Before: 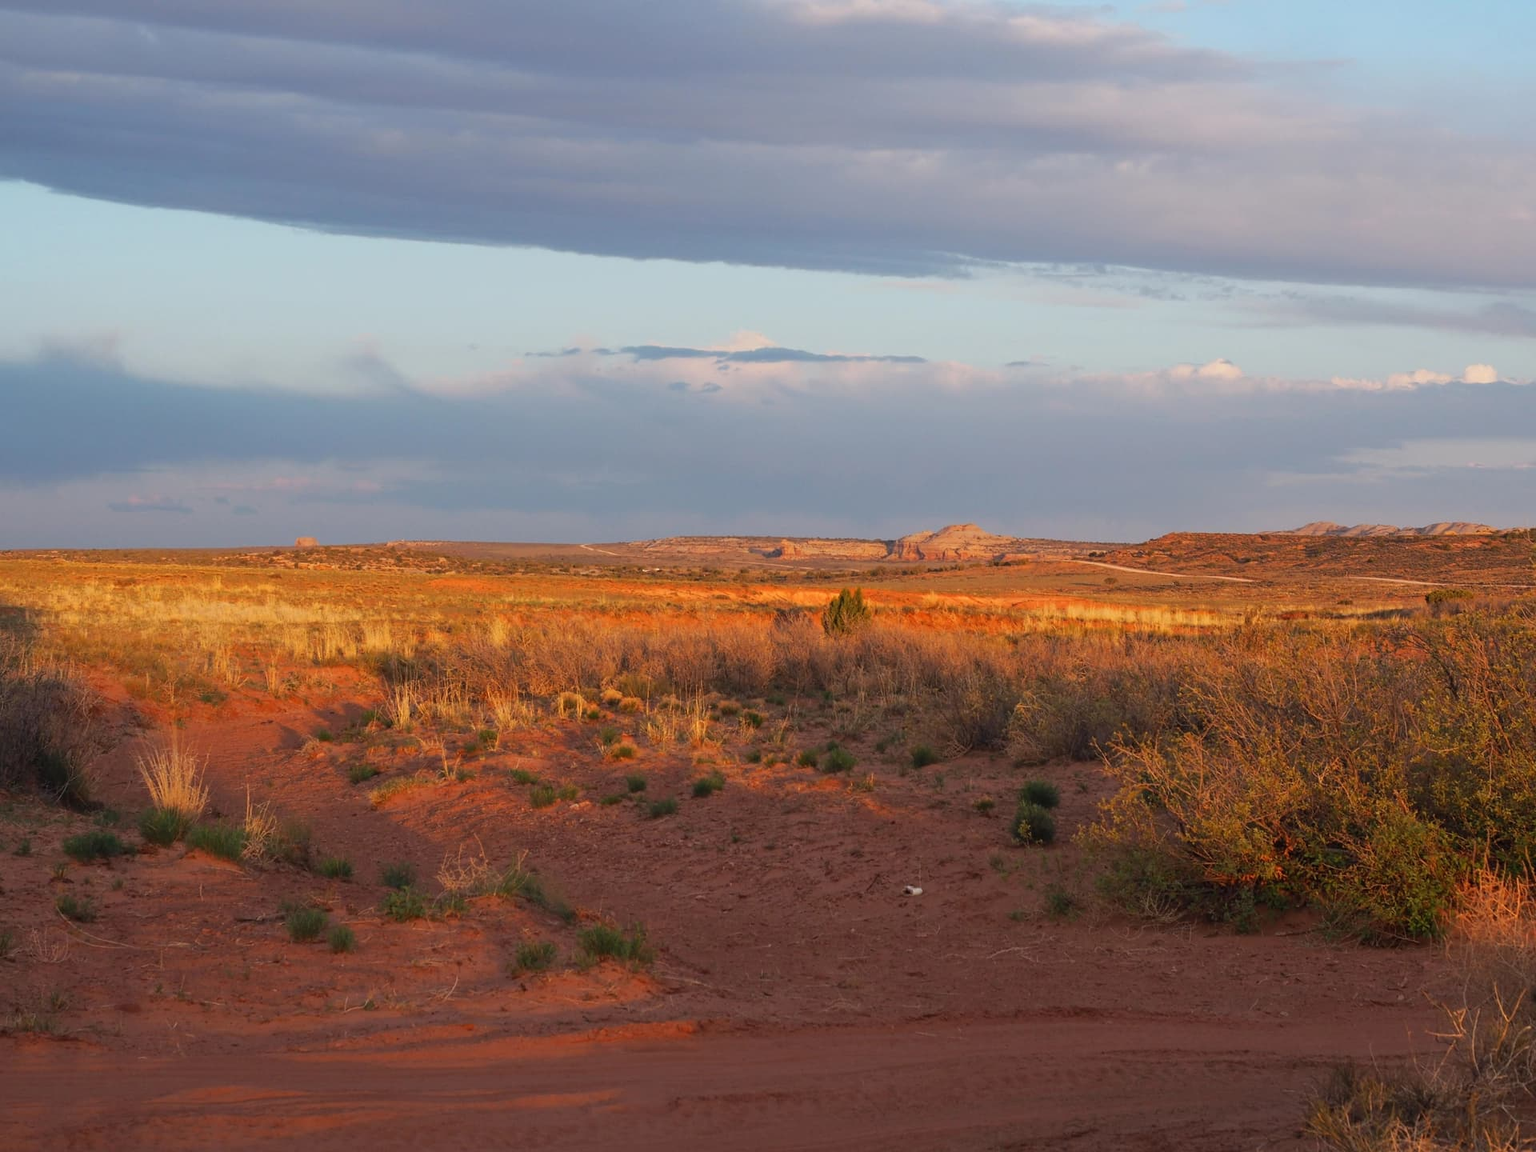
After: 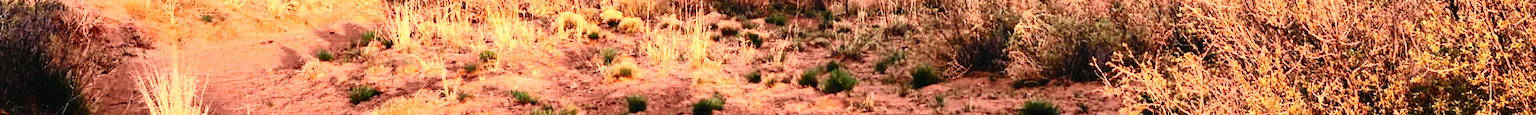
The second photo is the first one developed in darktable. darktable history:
rgb curve: curves: ch0 [(0, 0) (0.21, 0.15) (0.24, 0.21) (0.5, 0.75) (0.75, 0.96) (0.89, 0.99) (1, 1)]; ch1 [(0, 0.02) (0.21, 0.13) (0.25, 0.2) (0.5, 0.67) (0.75, 0.9) (0.89, 0.97) (1, 1)]; ch2 [(0, 0.02) (0.21, 0.13) (0.25, 0.2) (0.5, 0.67) (0.75, 0.9) (0.89, 0.97) (1, 1)], compensate middle gray true
base curve: curves: ch0 [(0, 0) (0.008, 0.007) (0.022, 0.029) (0.048, 0.089) (0.092, 0.197) (0.191, 0.399) (0.275, 0.534) (0.357, 0.65) (0.477, 0.78) (0.542, 0.833) (0.799, 0.973) (1, 1)], preserve colors none
tone curve: curves: ch0 [(0, 0.013) (0.104, 0.103) (0.258, 0.267) (0.448, 0.487) (0.709, 0.794) (0.895, 0.915) (0.994, 0.971)]; ch1 [(0, 0) (0.335, 0.298) (0.446, 0.413) (0.488, 0.484) (0.515, 0.508) (0.584, 0.623) (0.635, 0.661) (1, 1)]; ch2 [(0, 0) (0.314, 0.306) (0.436, 0.447) (0.502, 0.503) (0.538, 0.541) (0.568, 0.603) (0.641, 0.635) (0.717, 0.701) (1, 1)], color space Lab, independent channels, preserve colors none
crop and rotate: top 59.084%, bottom 30.916%
